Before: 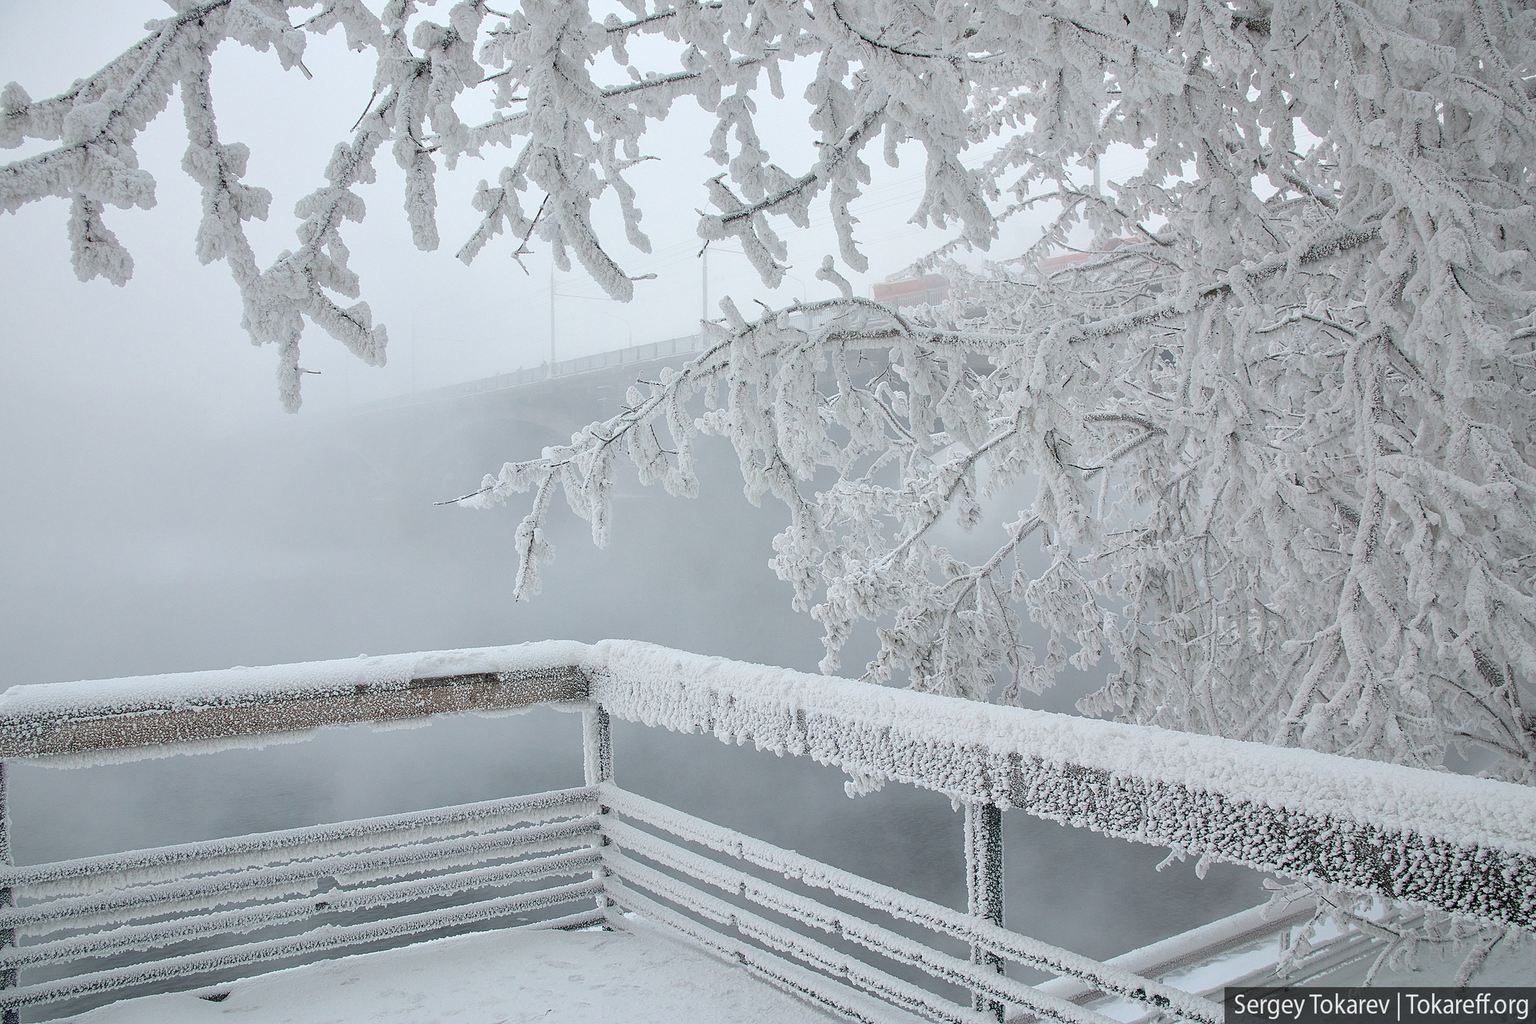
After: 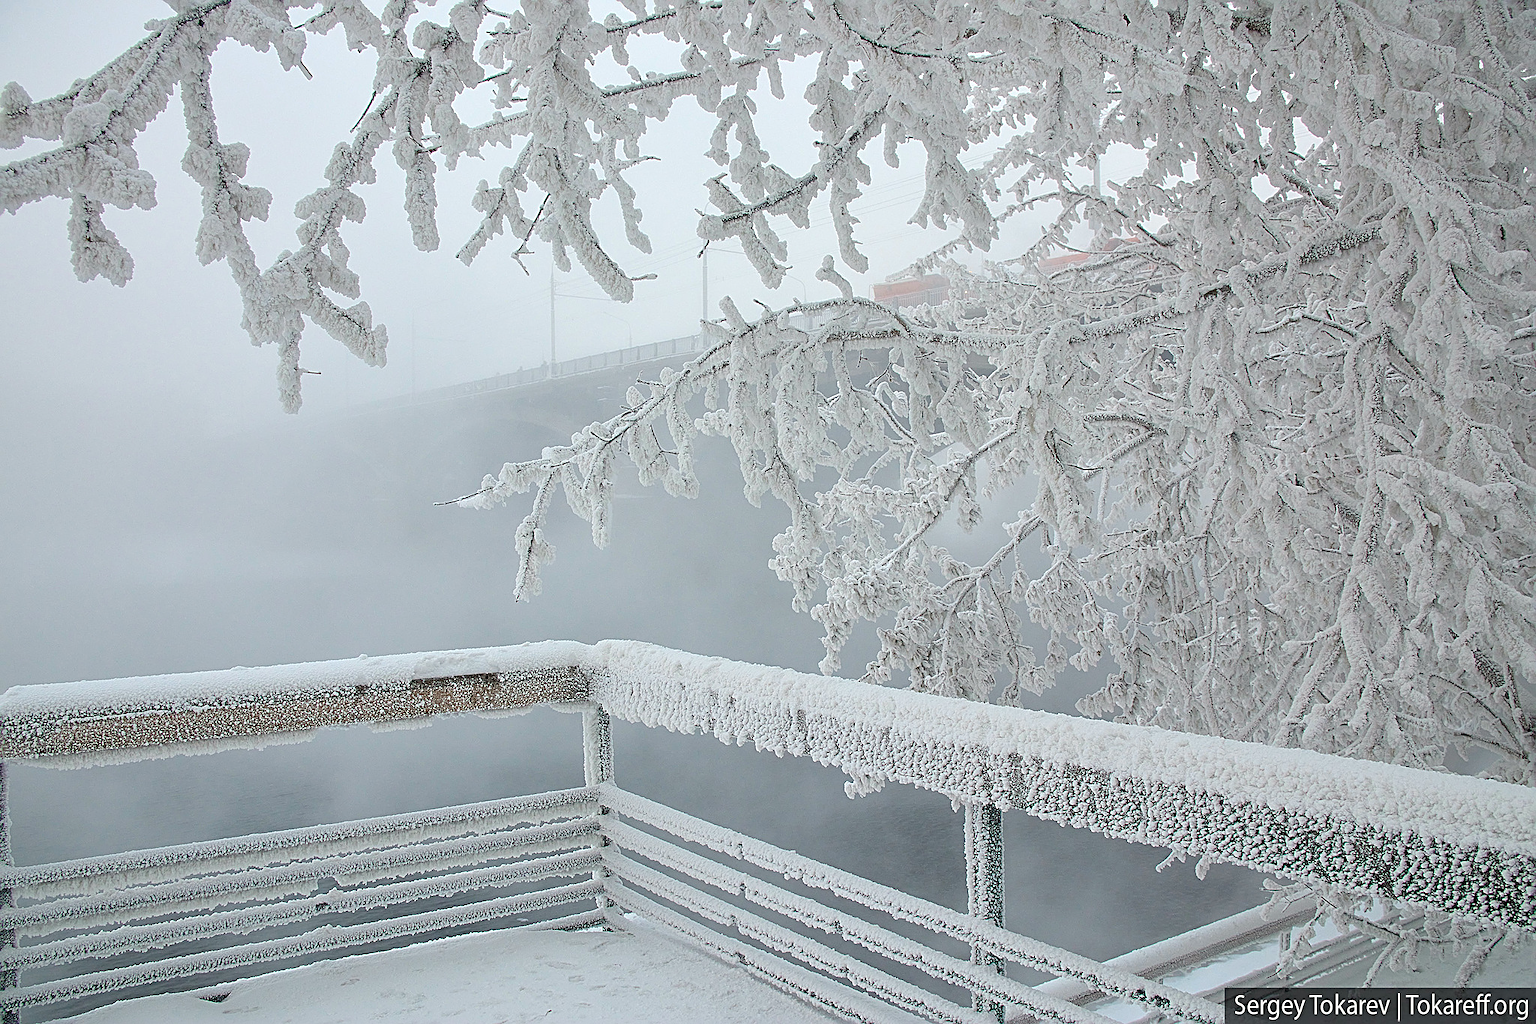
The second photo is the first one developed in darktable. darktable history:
color balance rgb: perceptual saturation grading › global saturation 25%, global vibrance 20%
sharpen: radius 2.543, amount 0.636
color correction: highlights b* 3
